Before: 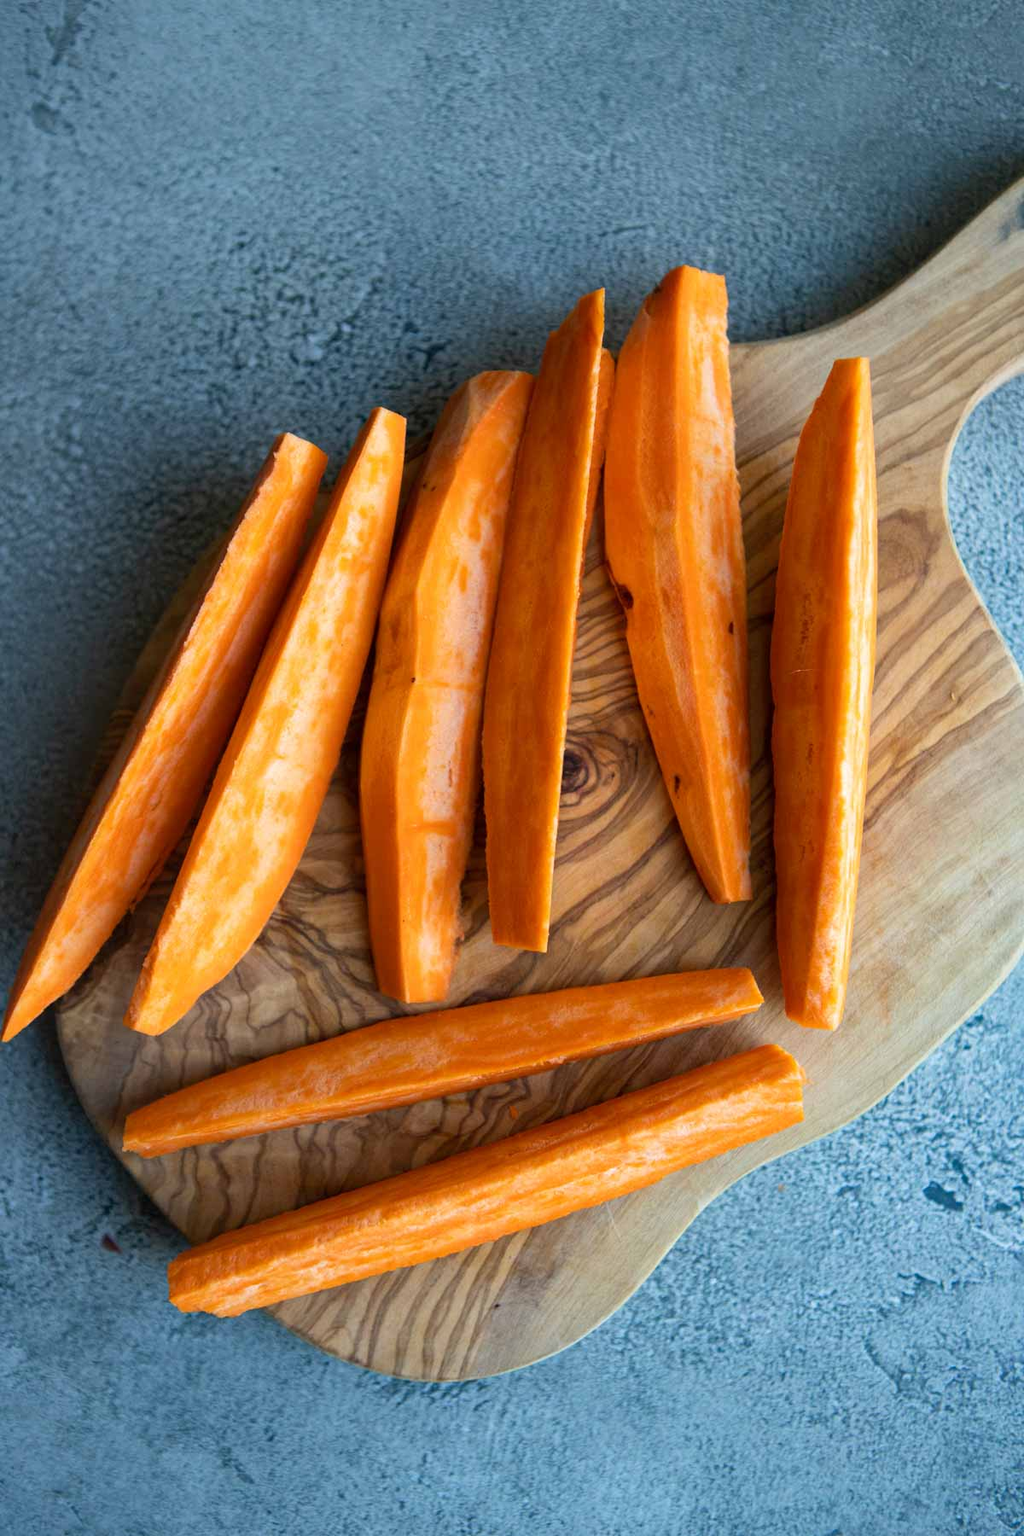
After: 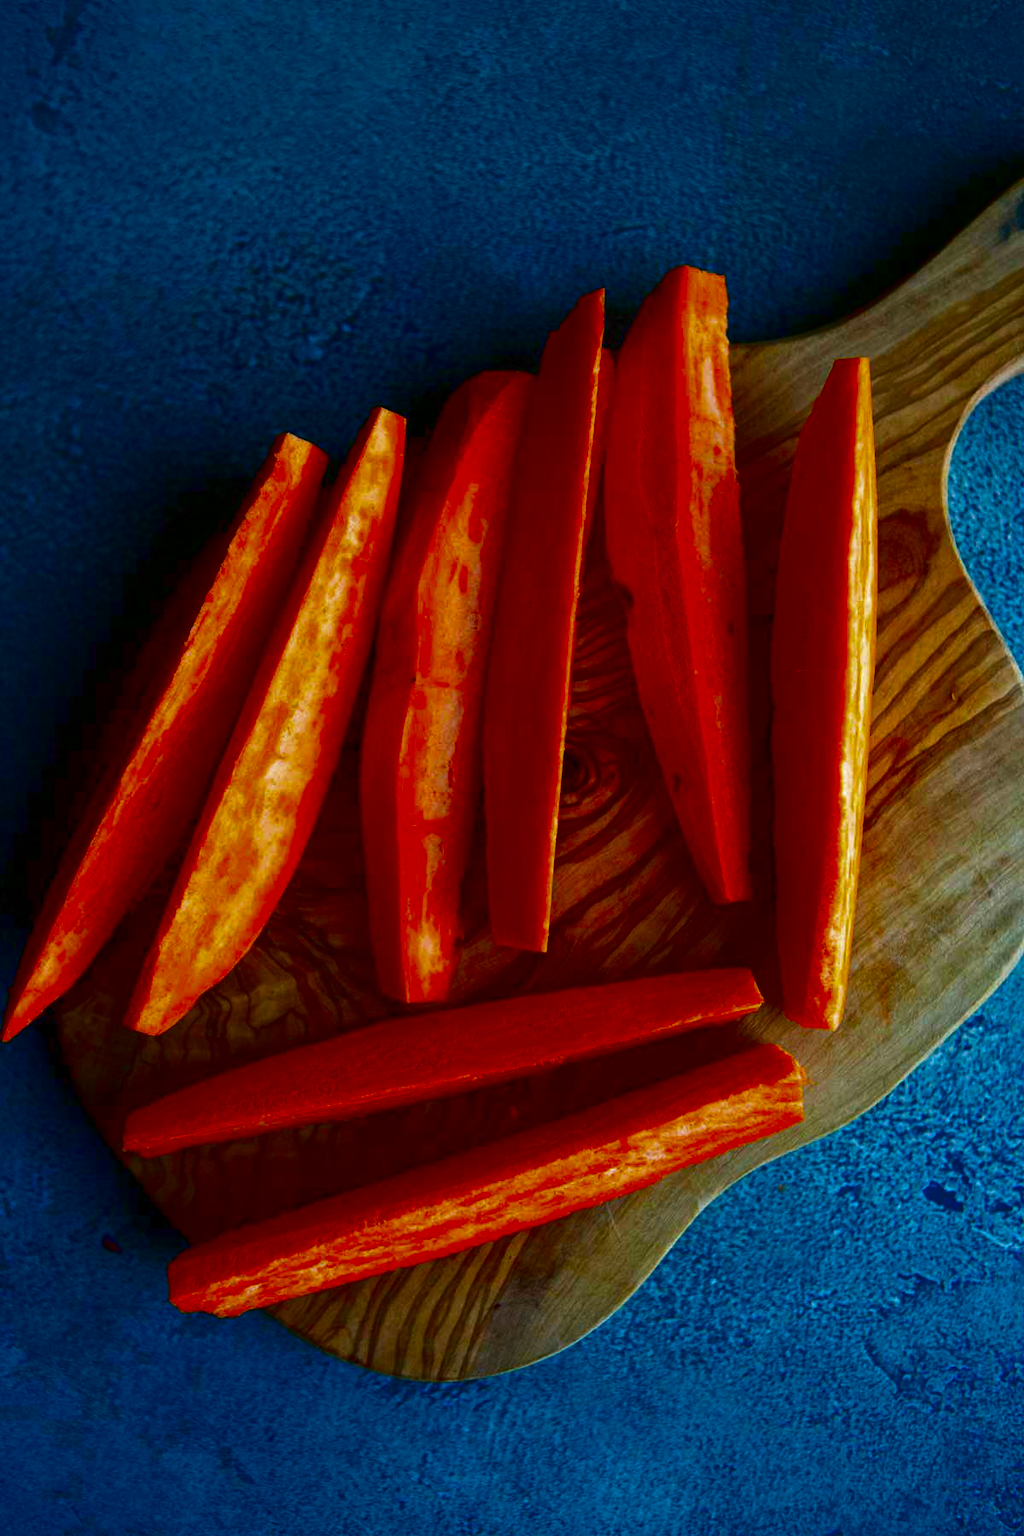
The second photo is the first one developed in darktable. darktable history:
bloom: size 16%, threshold 98%, strength 20%
contrast brightness saturation: brightness -1, saturation 1
